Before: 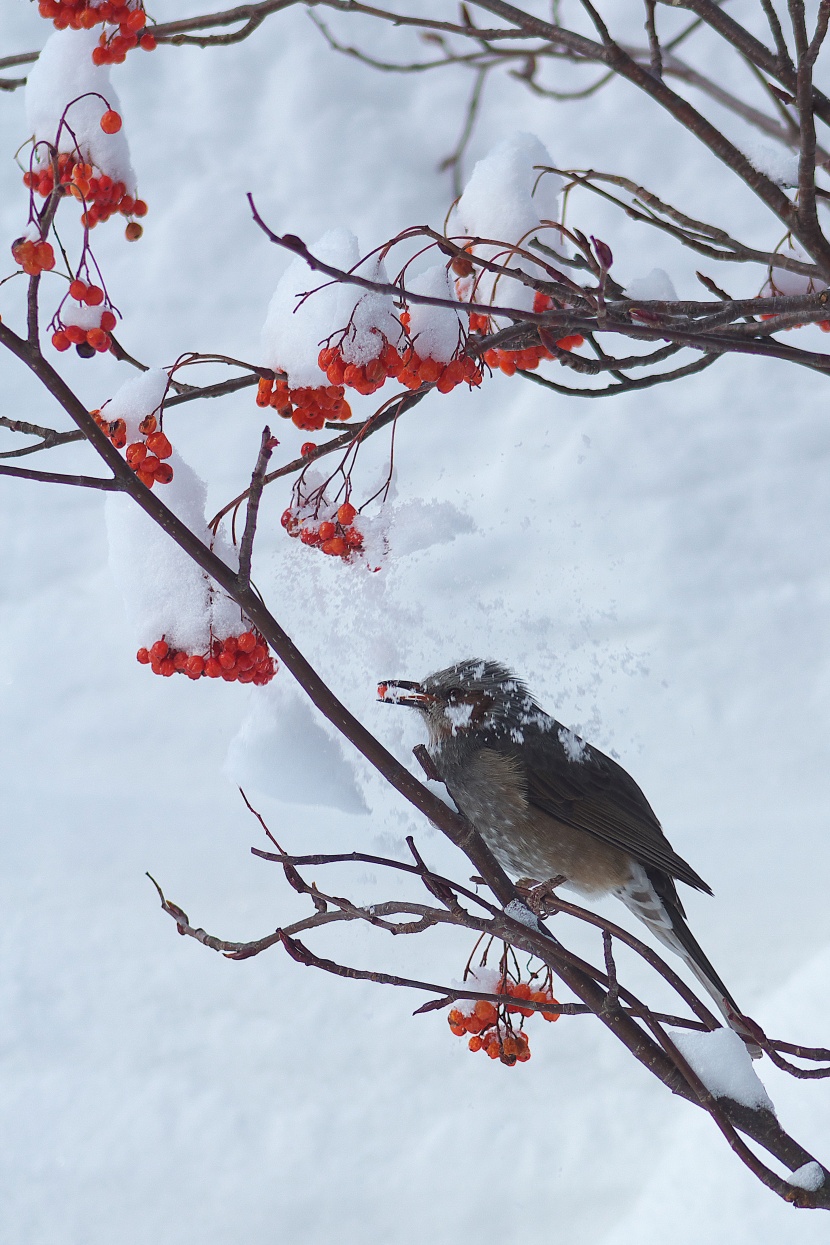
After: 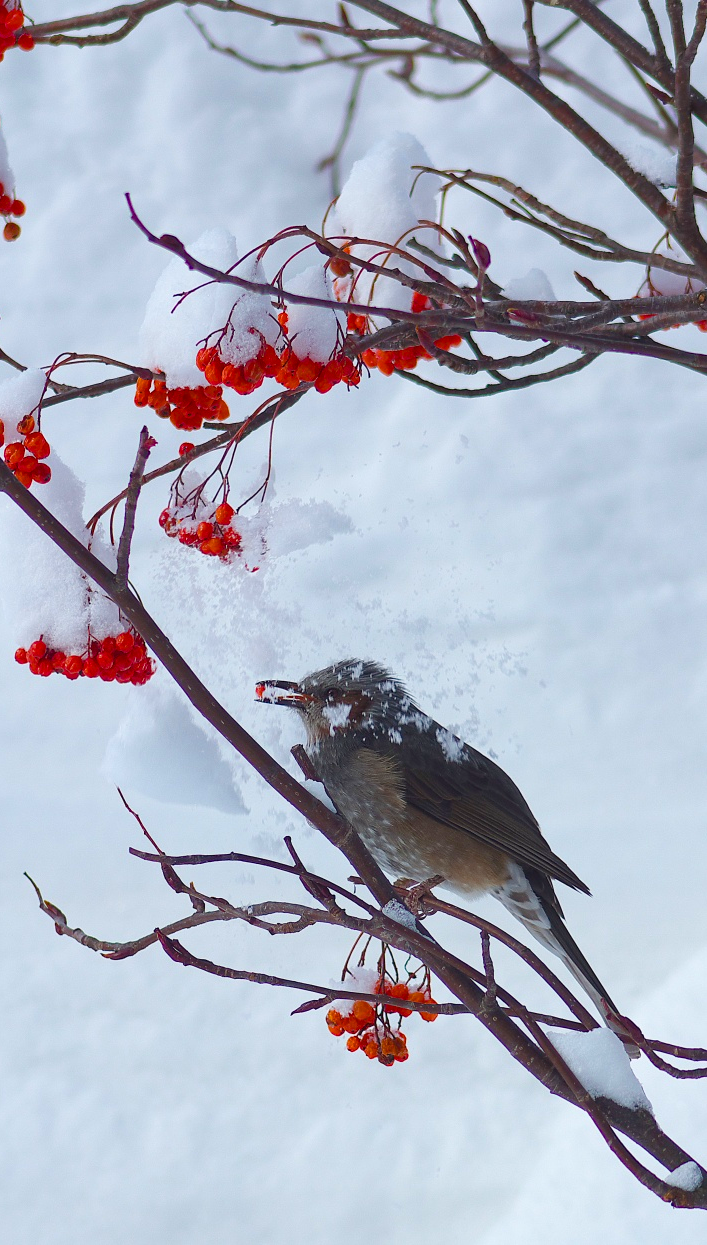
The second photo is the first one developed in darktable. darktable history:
color balance rgb: linear chroma grading › global chroma 23.076%, perceptual saturation grading › global saturation 20%, perceptual saturation grading › highlights -25.158%, perceptual saturation grading › shadows 24.325%
crop and rotate: left 14.72%
